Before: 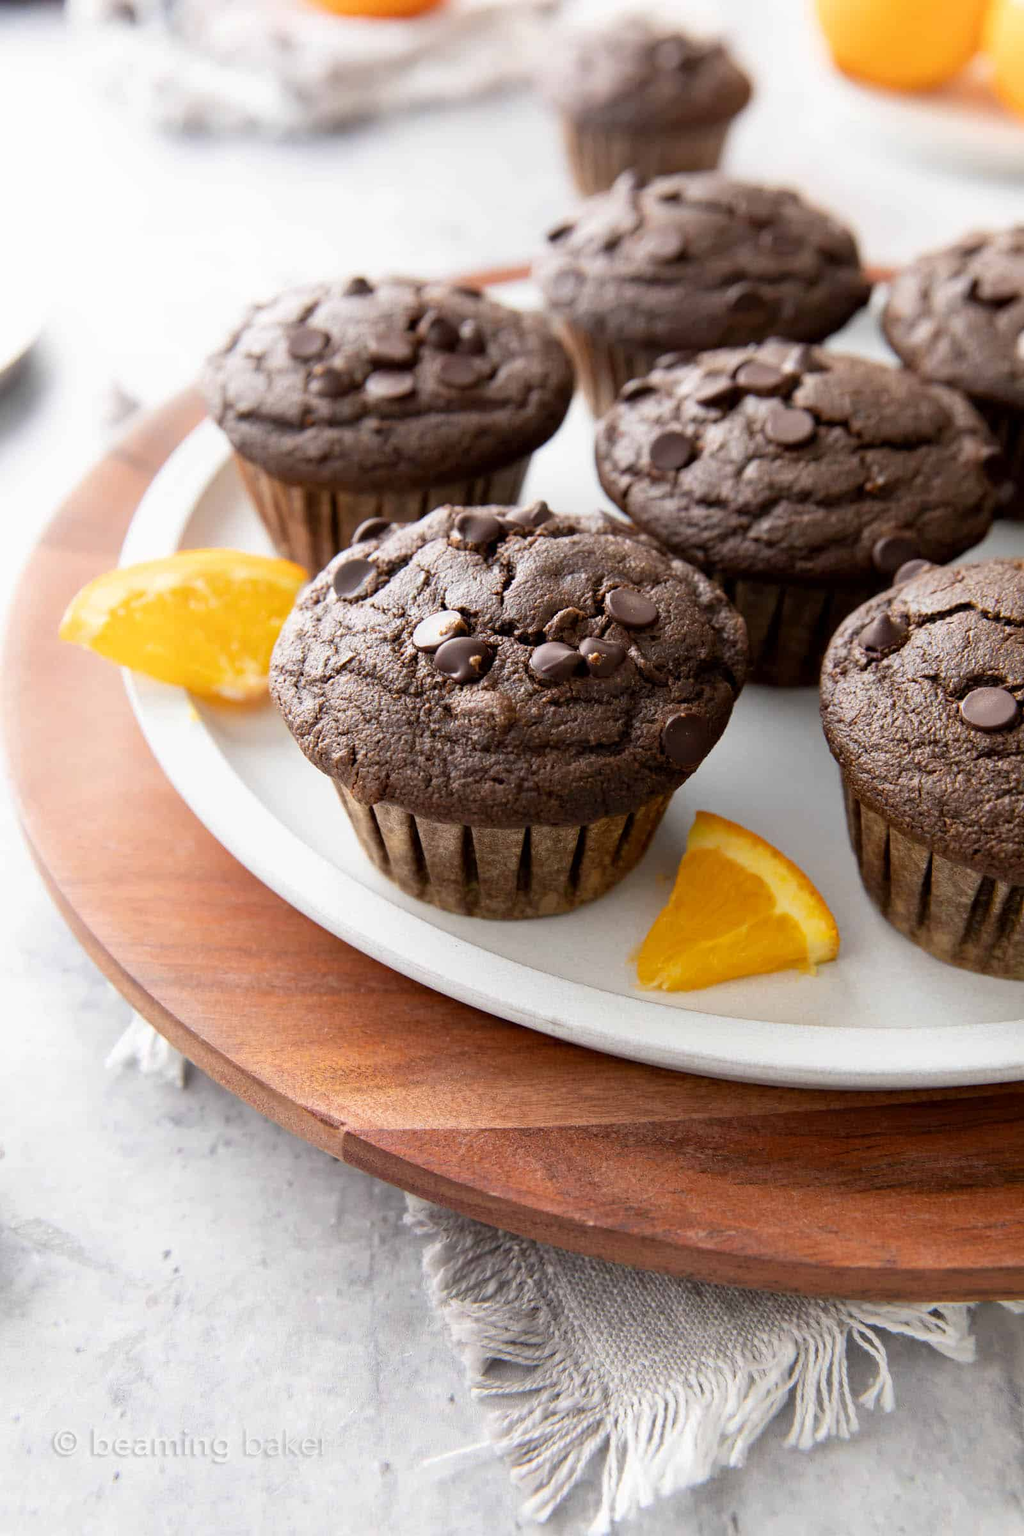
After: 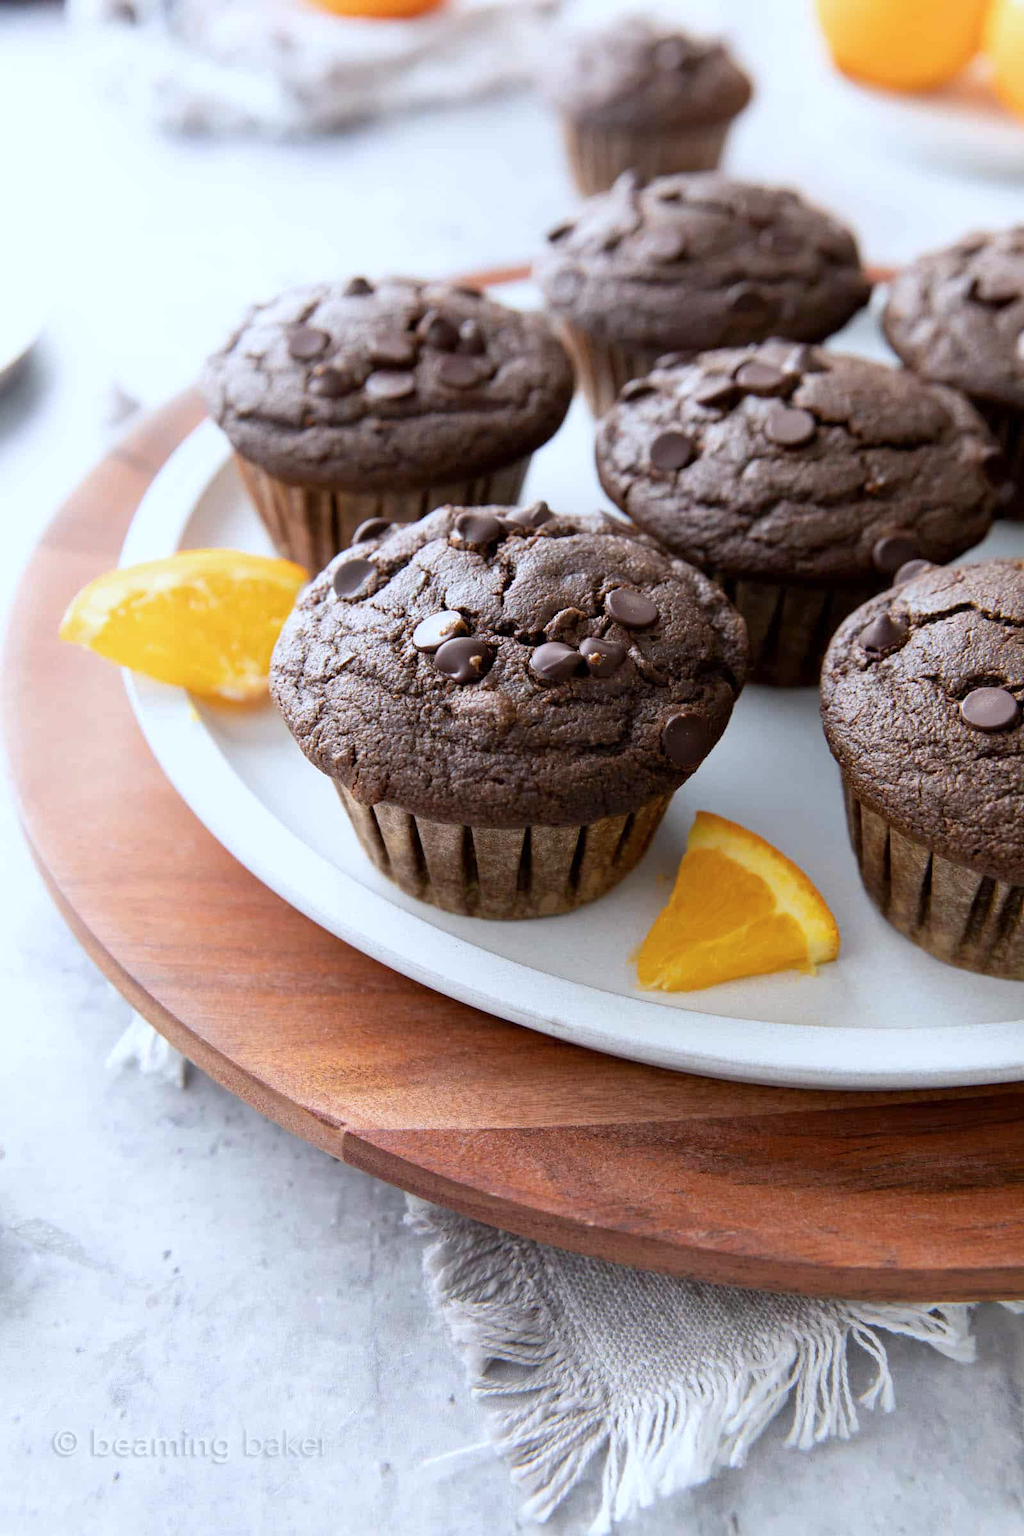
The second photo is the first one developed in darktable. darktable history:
color calibration: gray › normalize channels true, x 0.367, y 0.379, temperature 4399.18 K, gamut compression 0.001
